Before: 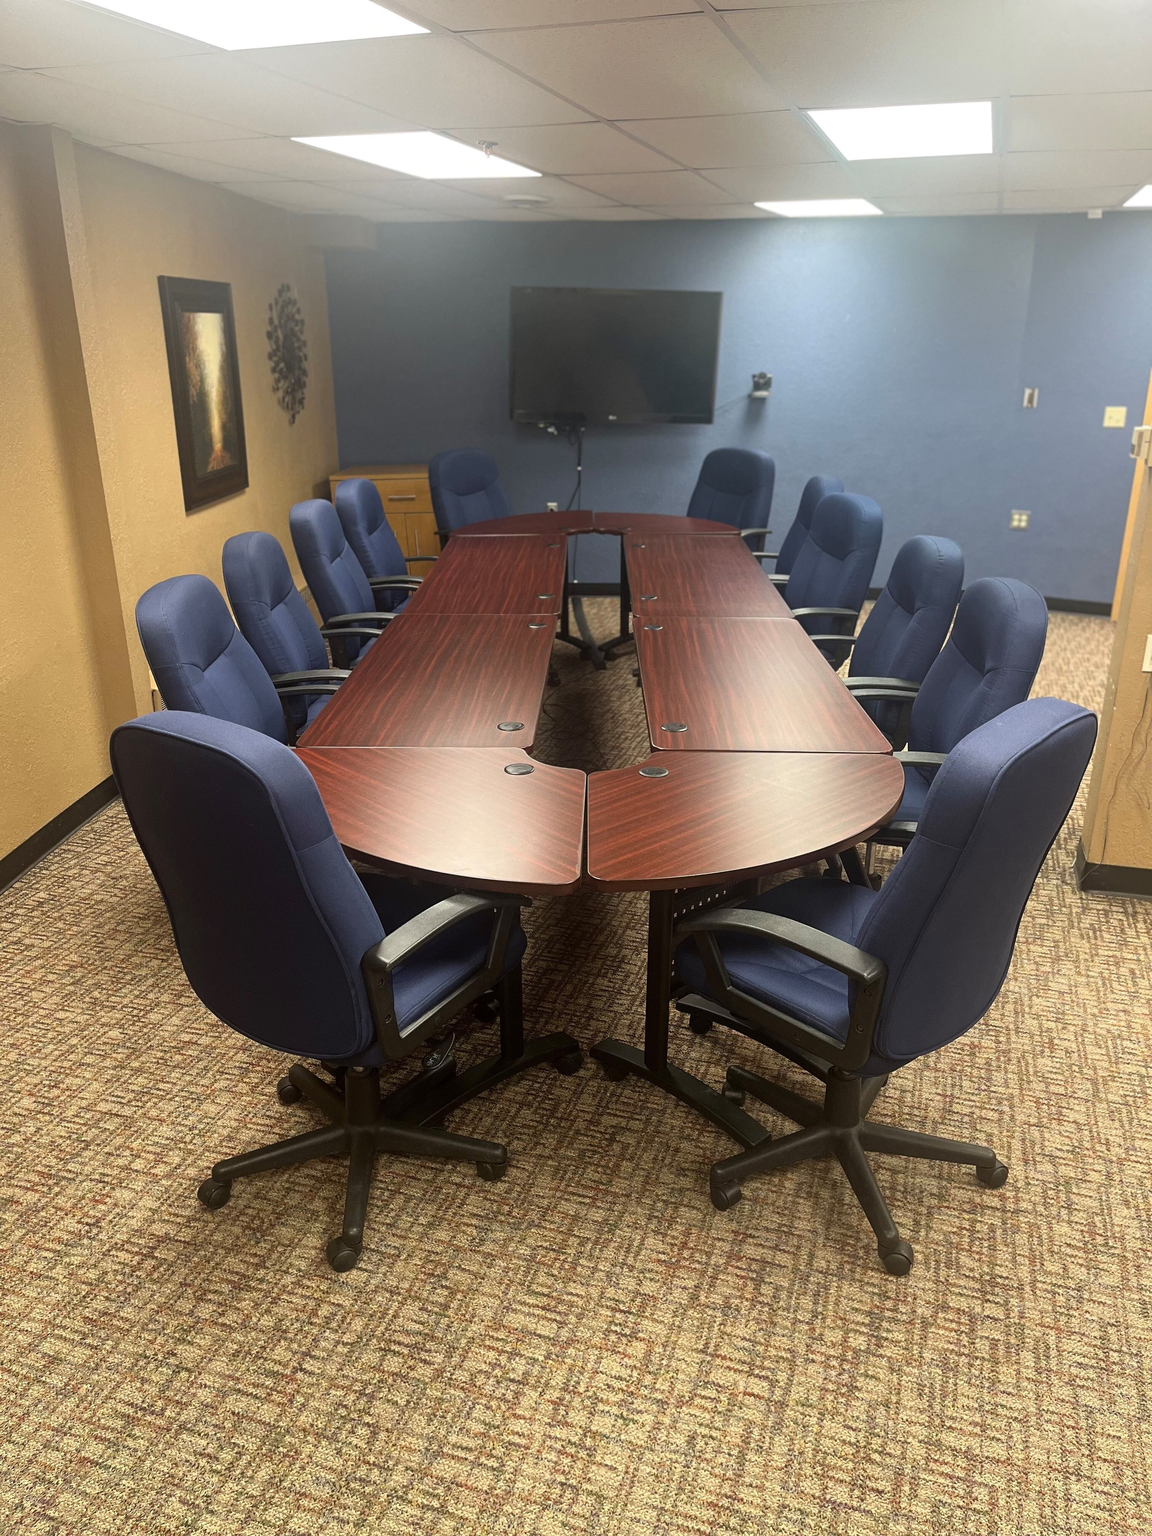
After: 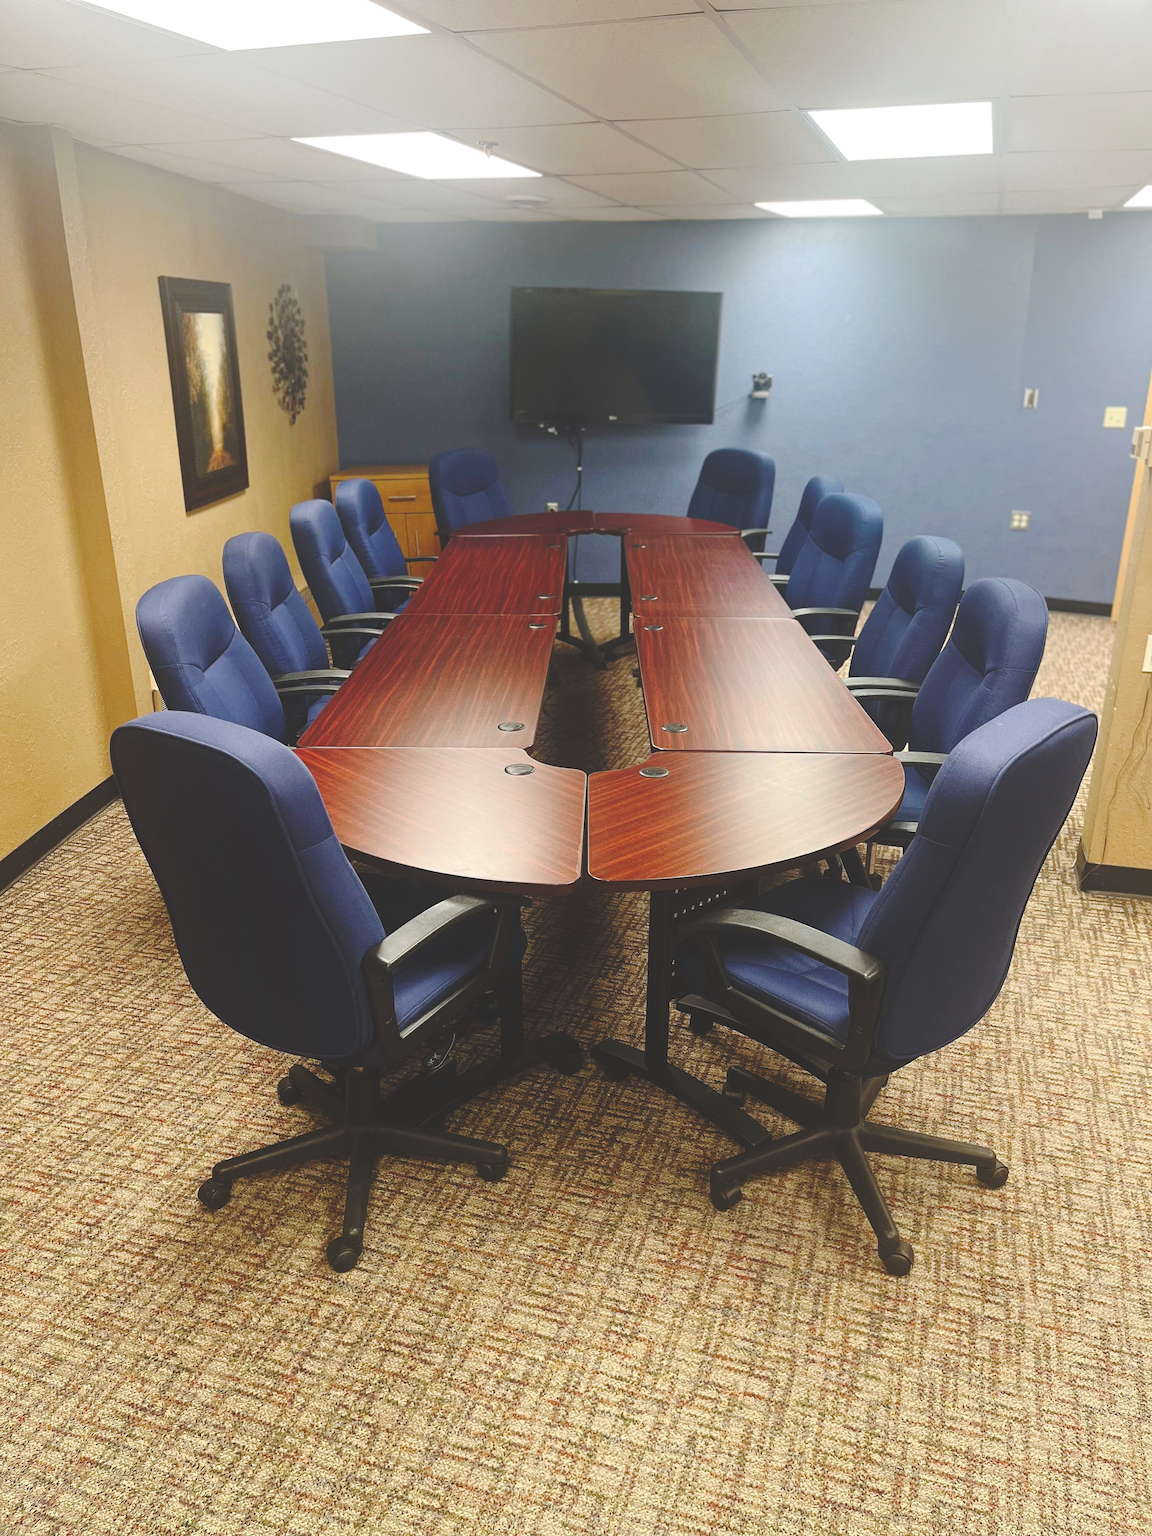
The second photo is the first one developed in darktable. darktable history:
color balance rgb: global offset › hue 169.46°, perceptual saturation grading › global saturation 20%, perceptual saturation grading › highlights -25.756%, perceptual saturation grading › shadows 25.418%
base curve: curves: ch0 [(0, 0.024) (0.055, 0.065) (0.121, 0.166) (0.236, 0.319) (0.693, 0.726) (1, 1)], preserve colors none
